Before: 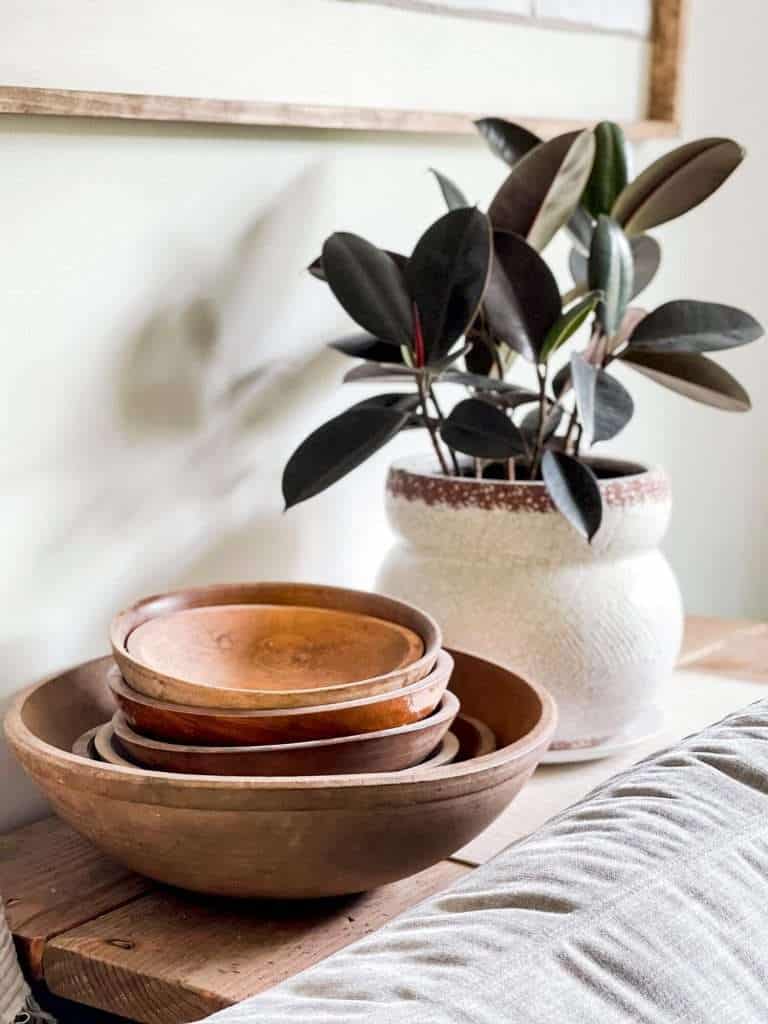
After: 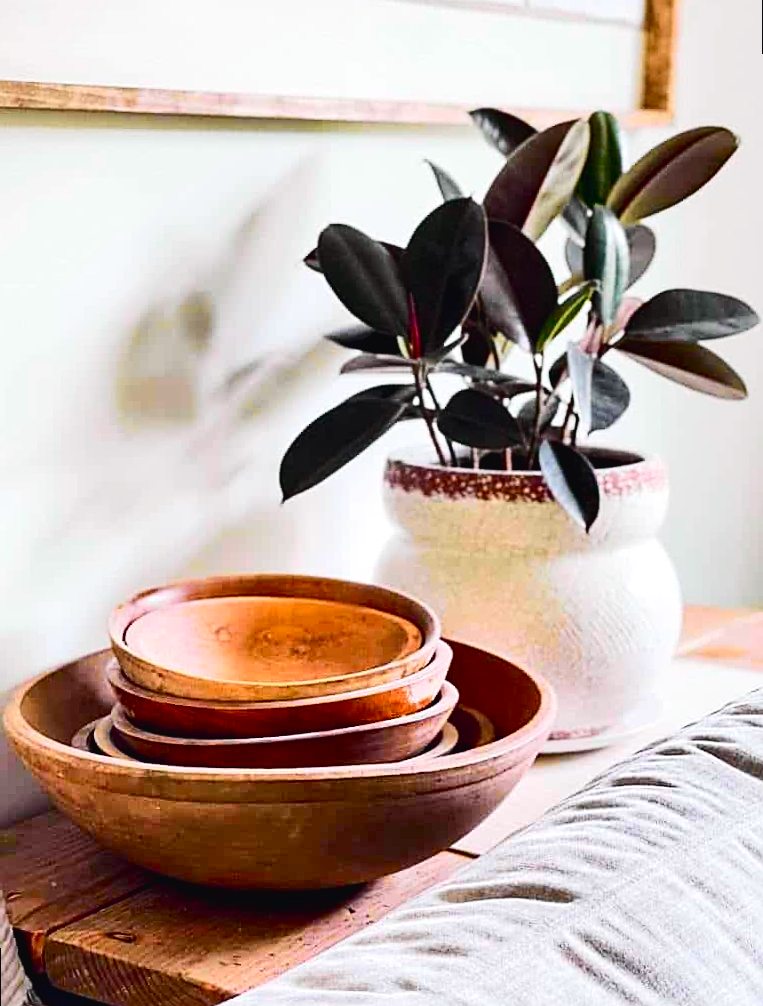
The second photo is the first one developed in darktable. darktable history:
haze removal: compatibility mode true, adaptive false
sharpen: on, module defaults
contrast brightness saturation: contrast 0.03, brightness -0.04
rotate and perspective: rotation -0.45°, automatic cropping original format, crop left 0.008, crop right 0.992, crop top 0.012, crop bottom 0.988
tone curve: curves: ch0 [(0, 0.023) (0.103, 0.087) (0.295, 0.297) (0.445, 0.531) (0.553, 0.665) (0.735, 0.843) (0.994, 1)]; ch1 [(0, 0) (0.427, 0.346) (0.456, 0.426) (0.484, 0.483) (0.509, 0.514) (0.535, 0.56) (0.581, 0.632) (0.646, 0.715) (1, 1)]; ch2 [(0, 0) (0.369, 0.388) (0.449, 0.431) (0.501, 0.495) (0.533, 0.518) (0.572, 0.612) (0.677, 0.752) (1, 1)], color space Lab, independent channels, preserve colors none
